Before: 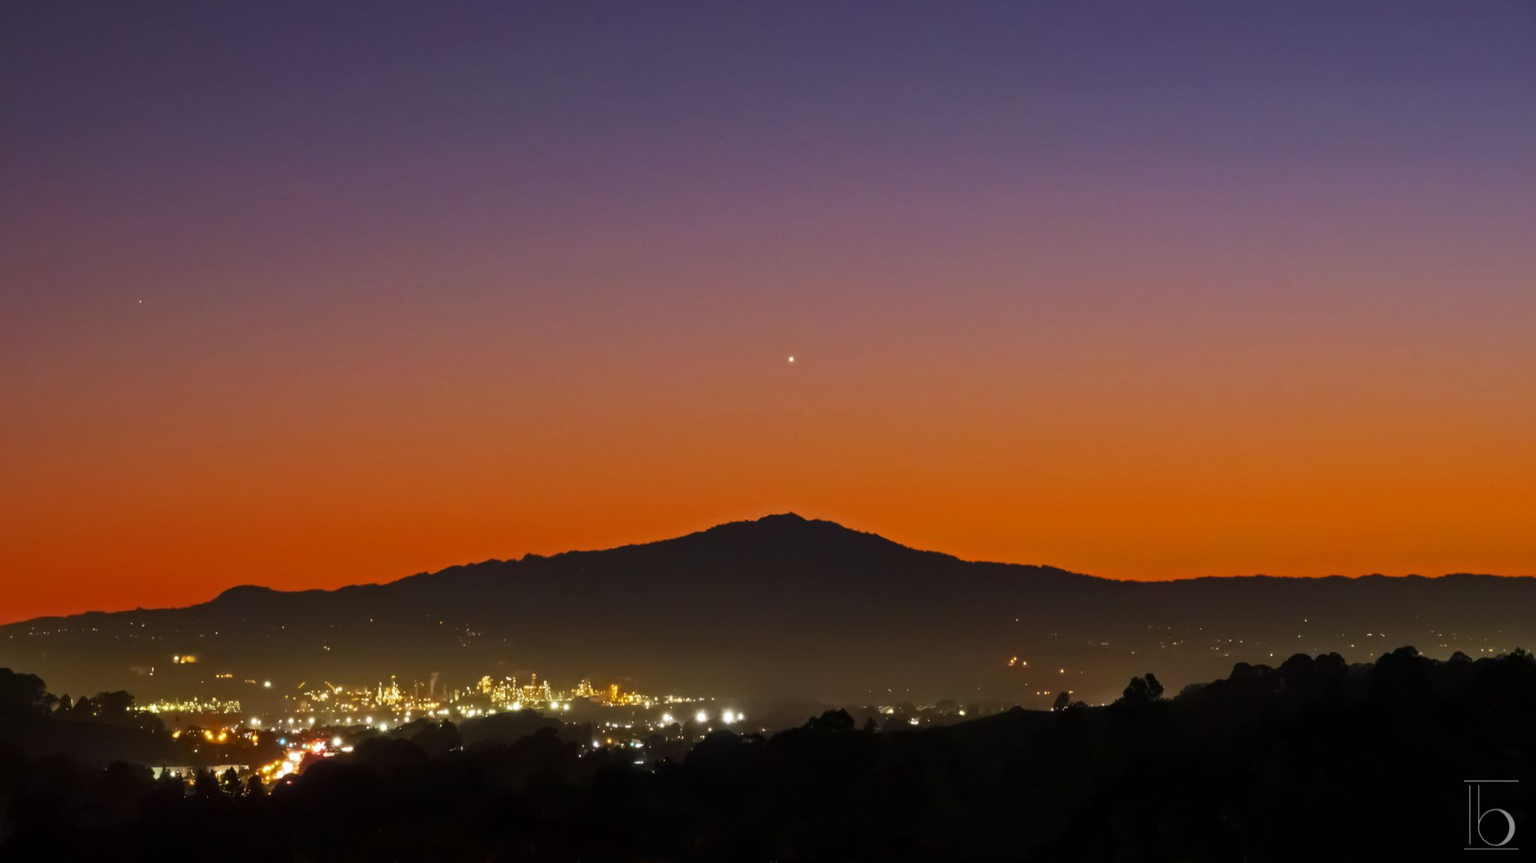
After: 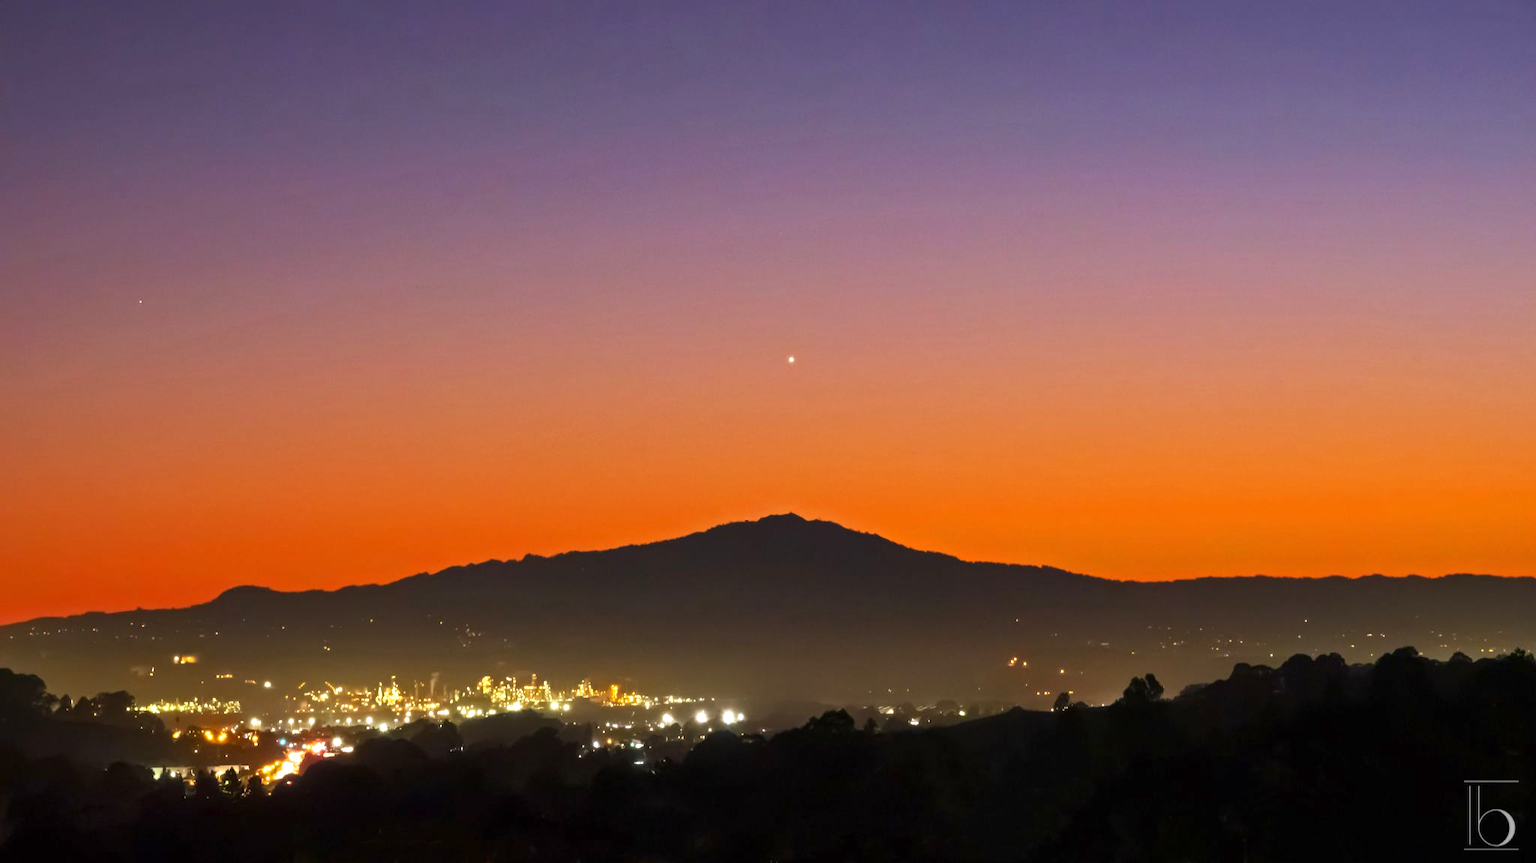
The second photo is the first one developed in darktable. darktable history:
exposure: black level correction 0, exposure 0.704 EV, compensate exposure bias true, compensate highlight preservation false
